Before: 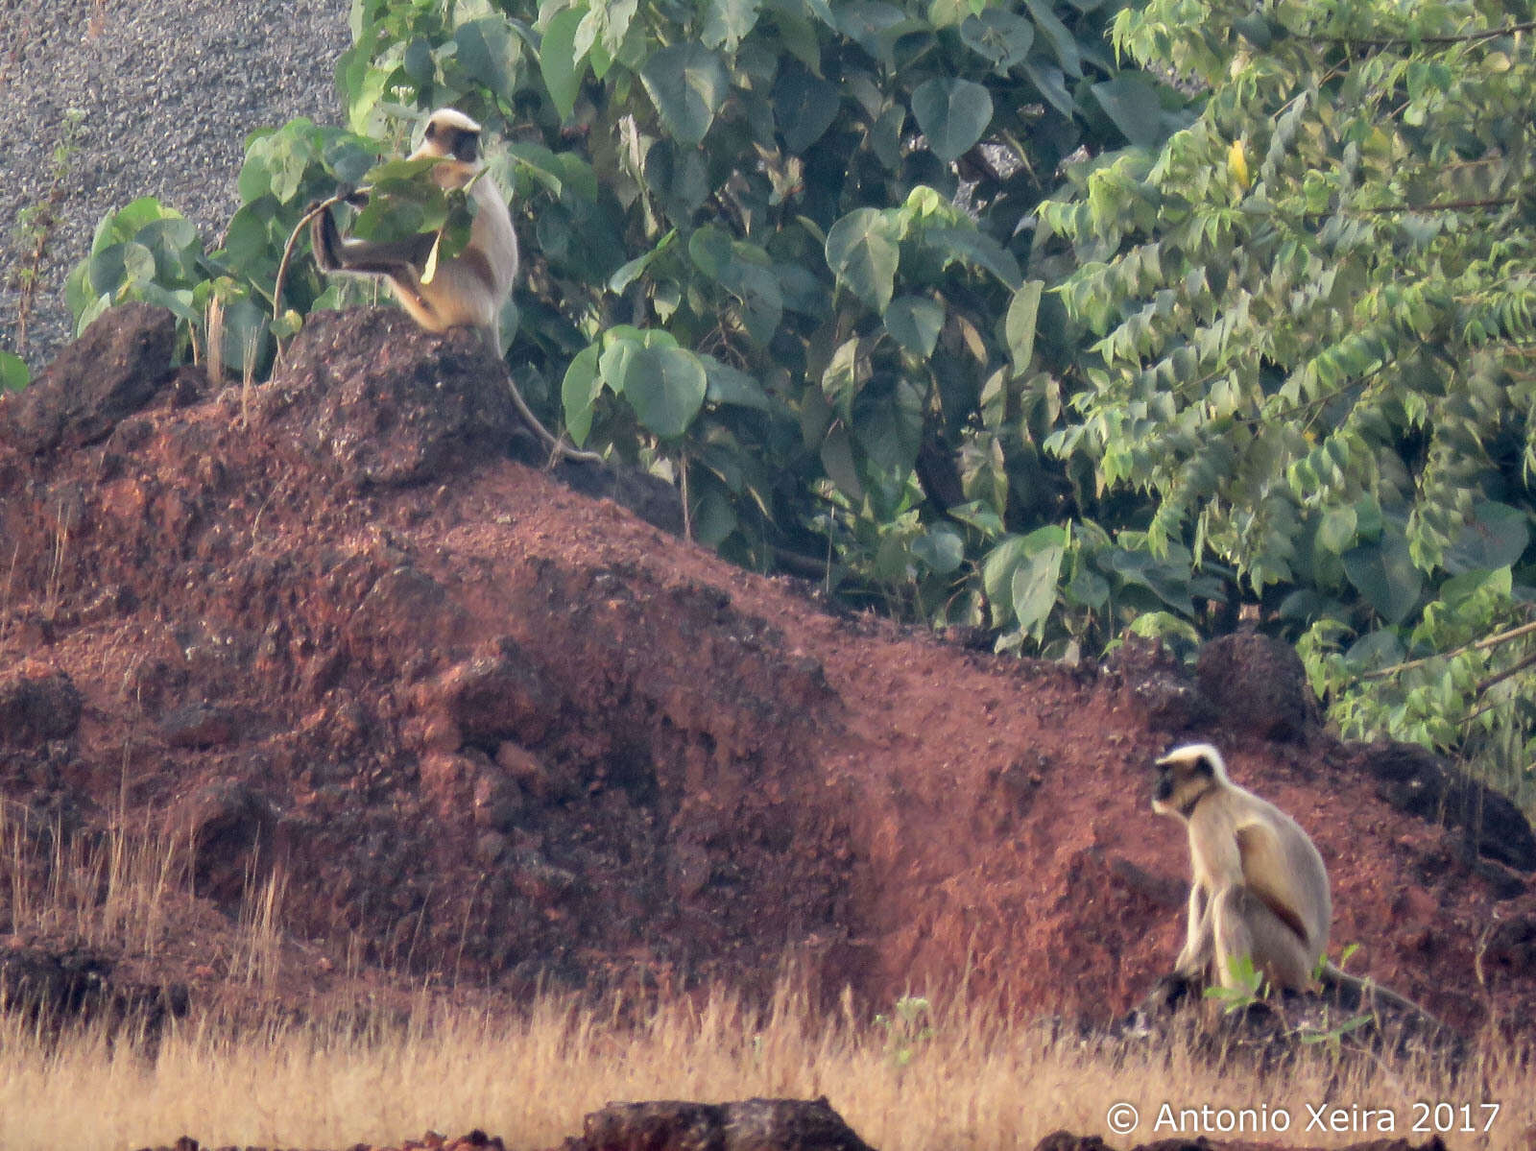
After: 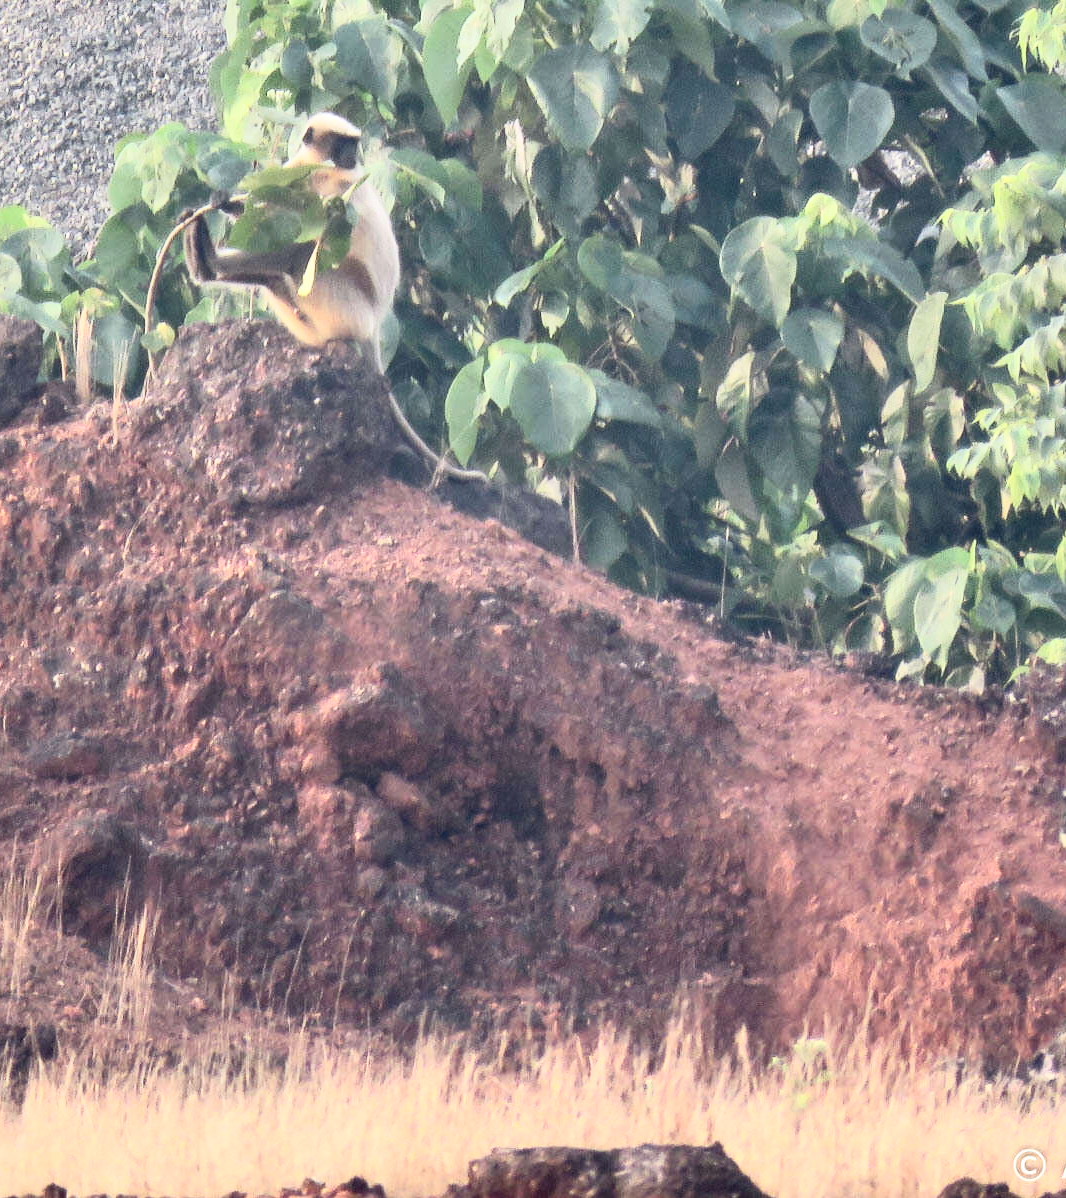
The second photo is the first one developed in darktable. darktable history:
crop and rotate: left 8.786%, right 24.548%
shadows and highlights: shadows -88.03, highlights -35.45, shadows color adjustment 99.15%, highlights color adjustment 0%, soften with gaussian
contrast brightness saturation: contrast 0.39, brightness 0.53
white balance: red 1, blue 1
